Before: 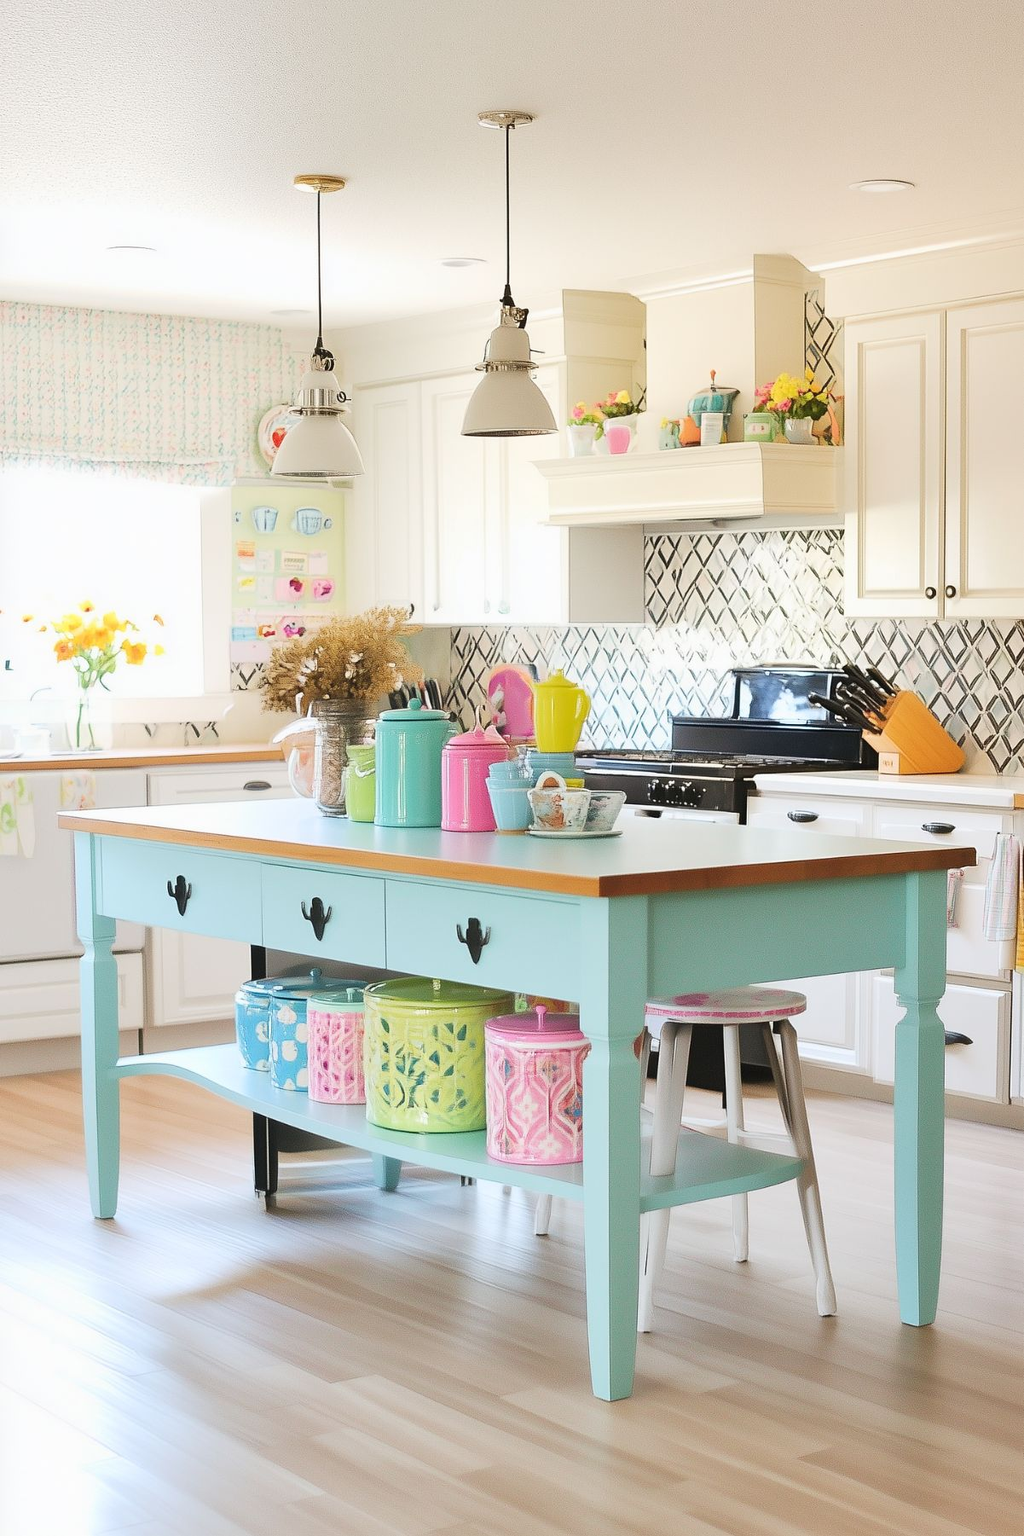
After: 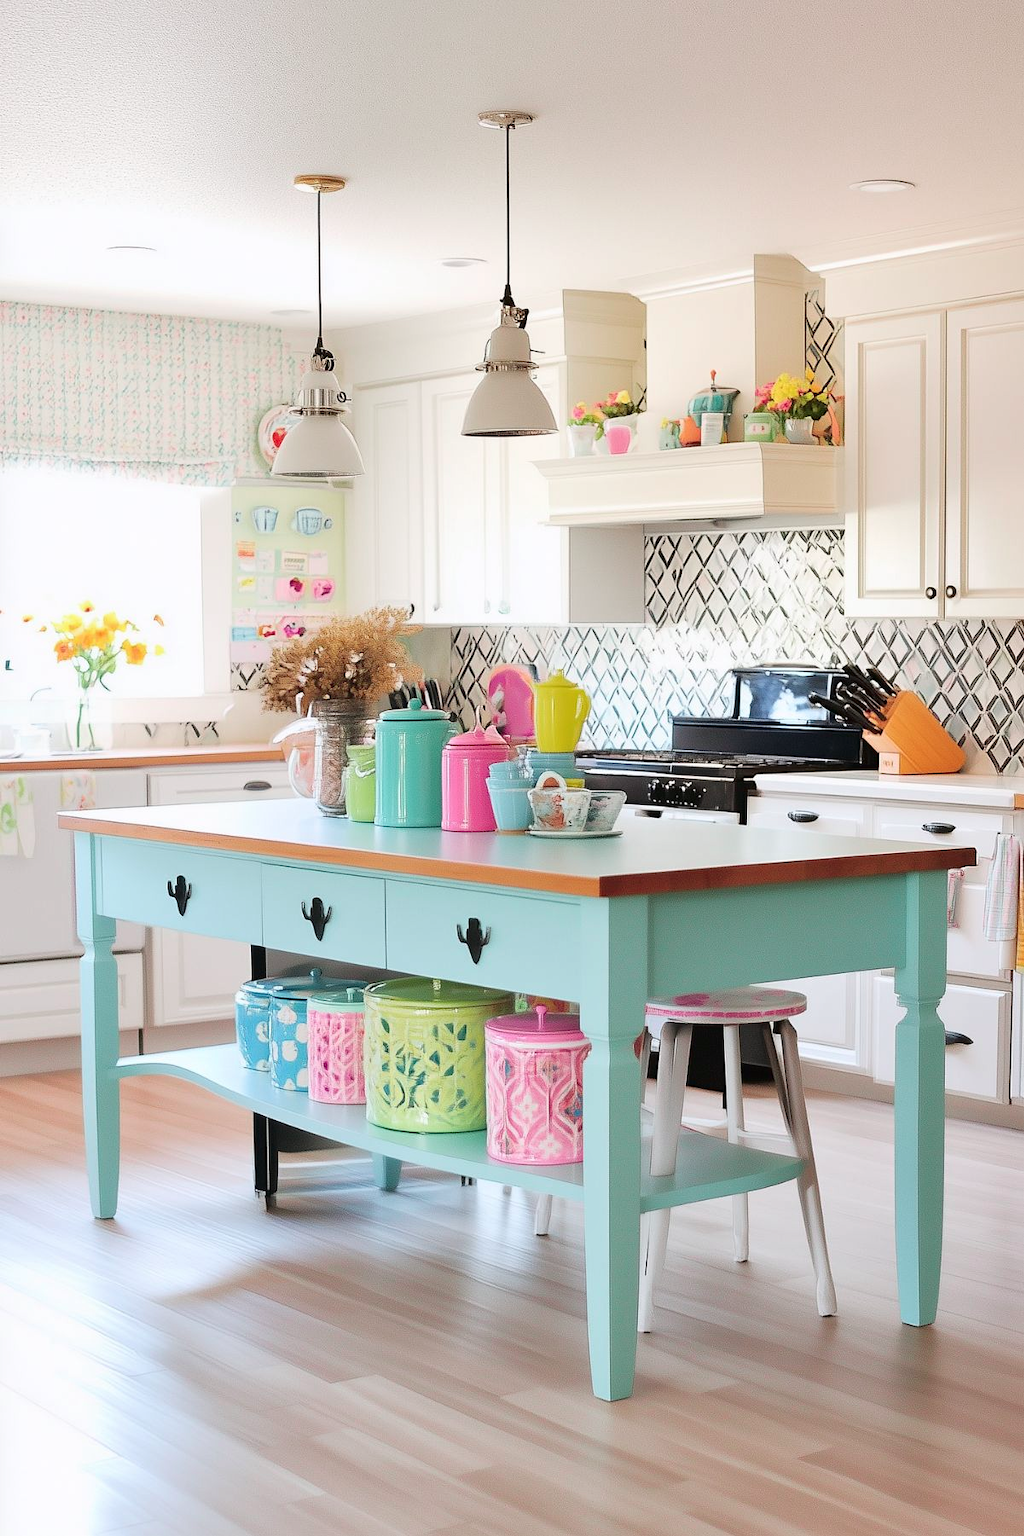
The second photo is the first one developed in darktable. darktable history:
tone equalizer: on, module defaults
tone curve: curves: ch0 [(0, 0) (0.106, 0.041) (0.256, 0.197) (0.37, 0.336) (0.513, 0.481) (0.667, 0.629) (1, 1)]; ch1 [(0, 0) (0.502, 0.505) (0.553, 0.577) (1, 1)]; ch2 [(0, 0) (0.5, 0.495) (0.56, 0.544) (1, 1)], color space Lab, independent channels, preserve colors none
